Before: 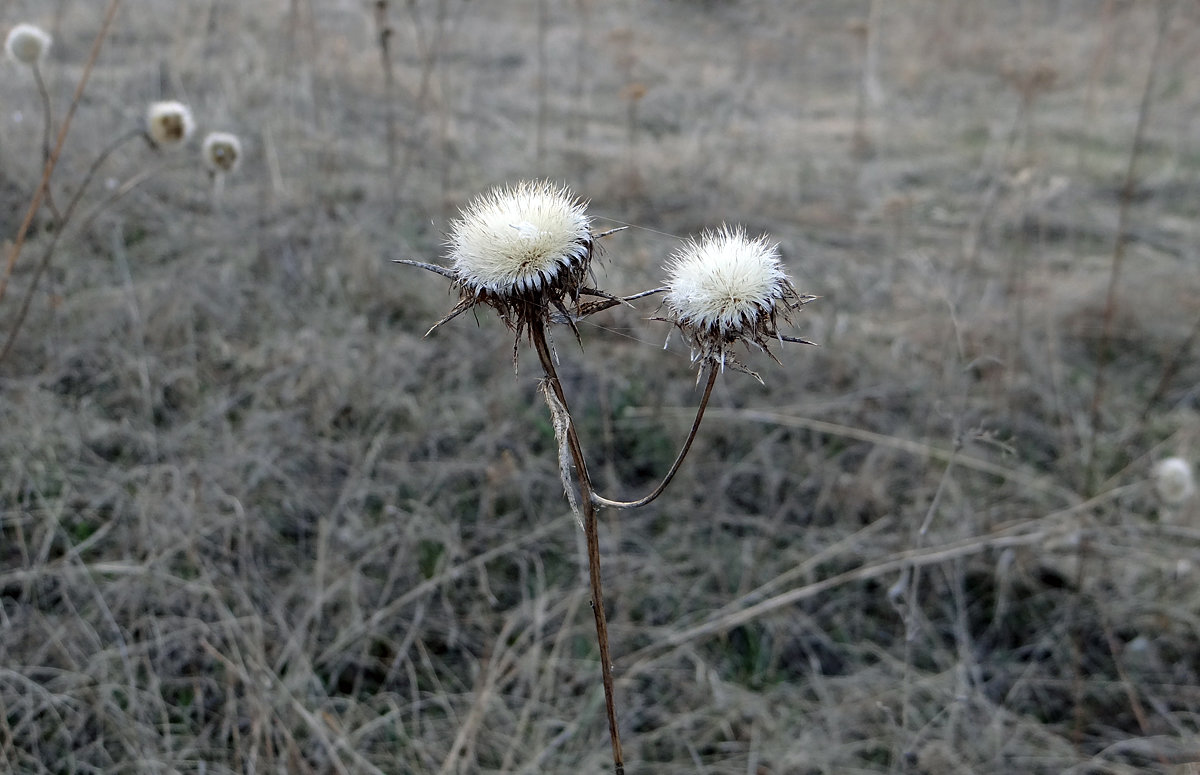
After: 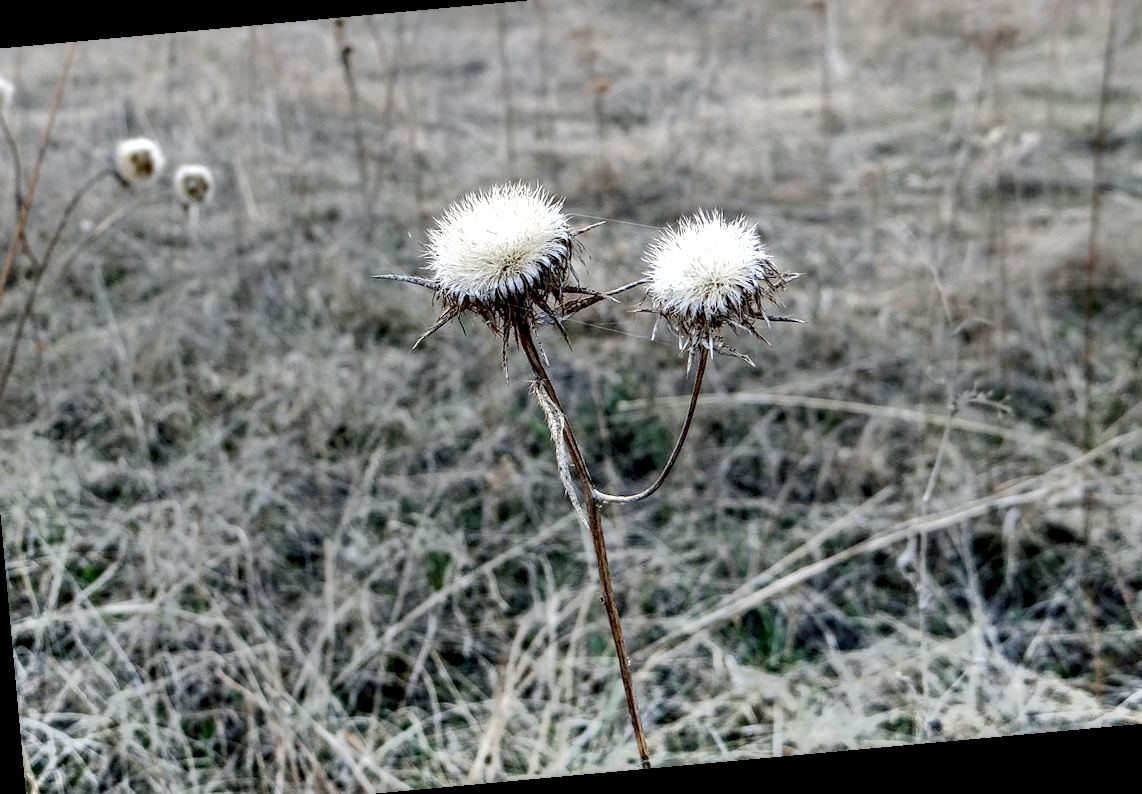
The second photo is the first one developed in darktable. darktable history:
crop: left 3.305%, top 6.436%, right 6.389%, bottom 3.258%
shadows and highlights: radius 110.86, shadows 51.09, white point adjustment 9.16, highlights -4.17, highlights color adjustment 32.2%, soften with gaussian
sharpen: radius 2.883, amount 0.868, threshold 47.523
tone equalizer: -8 EV -0.417 EV, -7 EV -0.389 EV, -6 EV -0.333 EV, -5 EV -0.222 EV, -3 EV 0.222 EV, -2 EV 0.333 EV, -1 EV 0.389 EV, +0 EV 0.417 EV, edges refinement/feathering 500, mask exposure compensation -1.57 EV, preserve details no
color balance rgb: shadows lift › chroma 1%, shadows lift › hue 113°, highlights gain › chroma 0.2%, highlights gain › hue 333°, perceptual saturation grading › global saturation 20%, perceptual saturation grading › highlights -50%, perceptual saturation grading › shadows 25%, contrast -30%
local contrast: highlights 19%, detail 186%
rotate and perspective: rotation -5.2°, automatic cropping off
rgb levels: preserve colors max RGB
